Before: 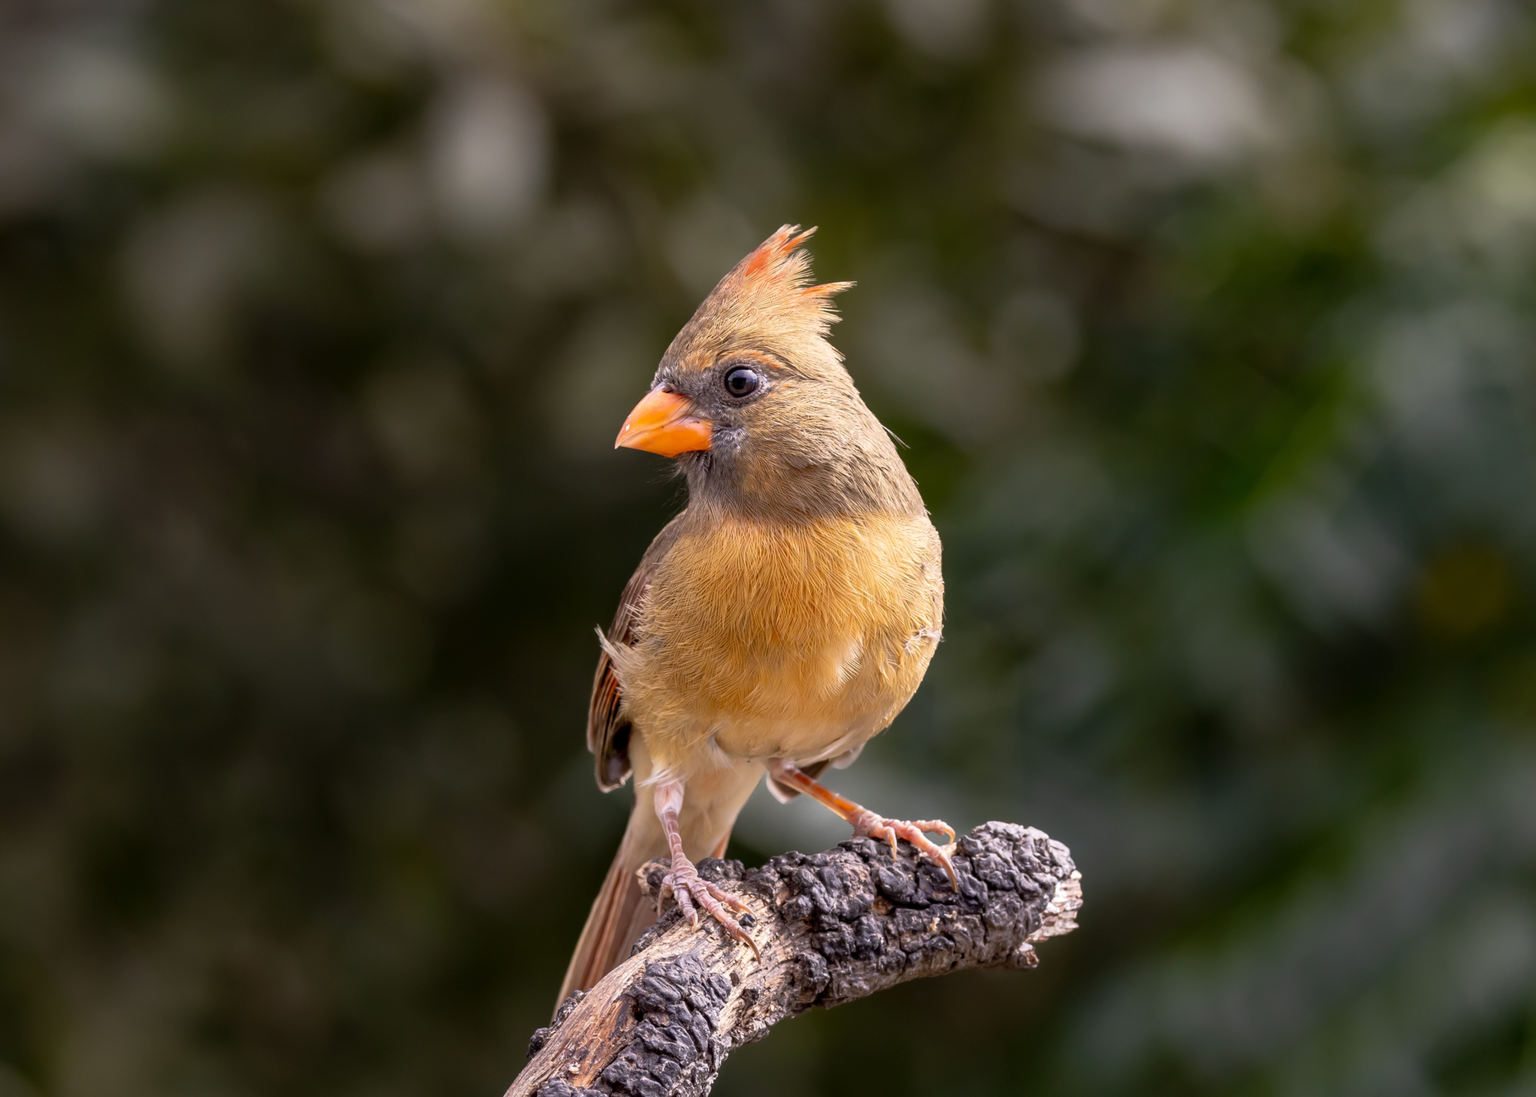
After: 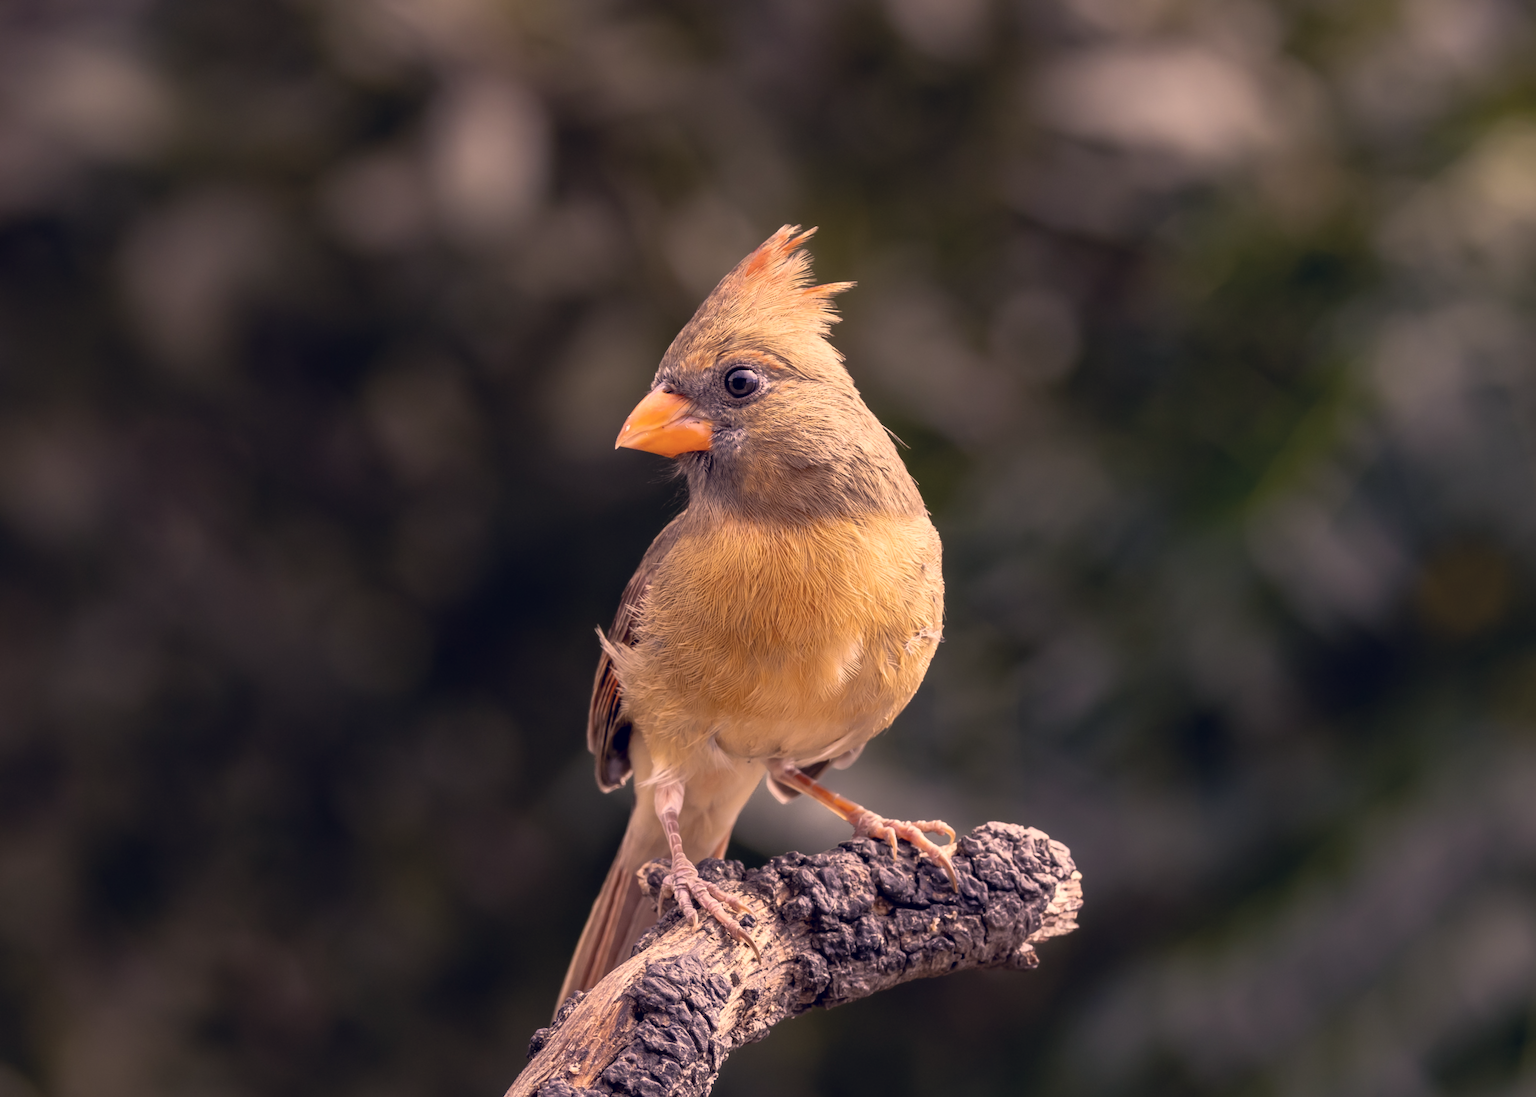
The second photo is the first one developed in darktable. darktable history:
color correction: highlights a* 20.12, highlights b* 27.09, shadows a* 3.37, shadows b* -17.41, saturation 0.735
